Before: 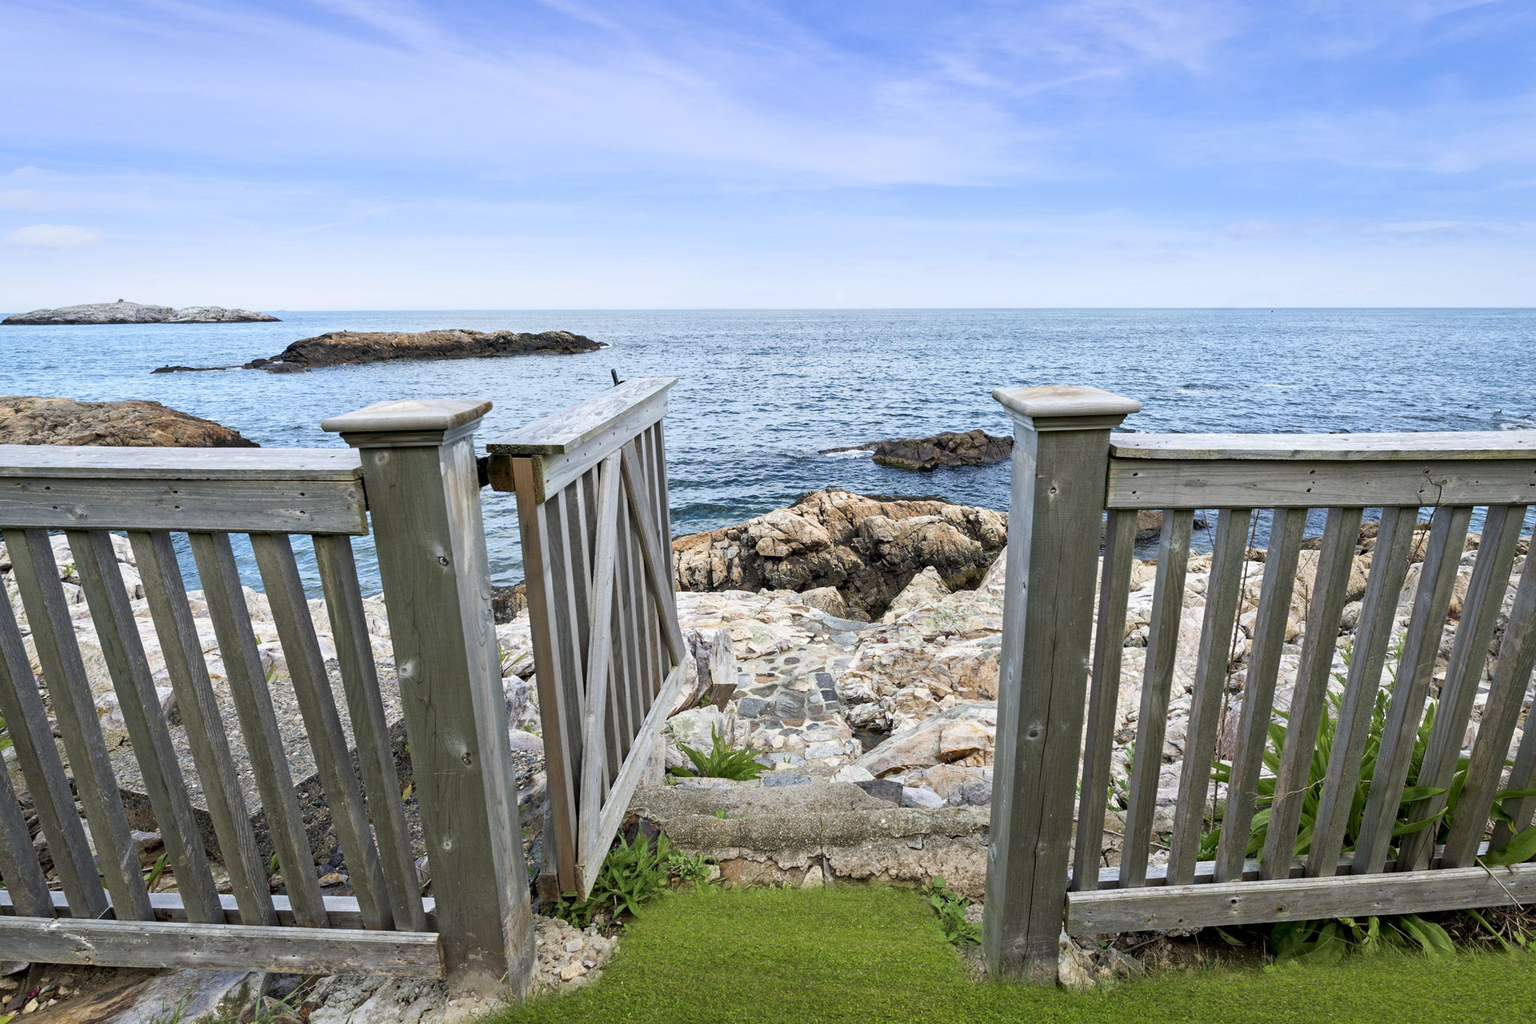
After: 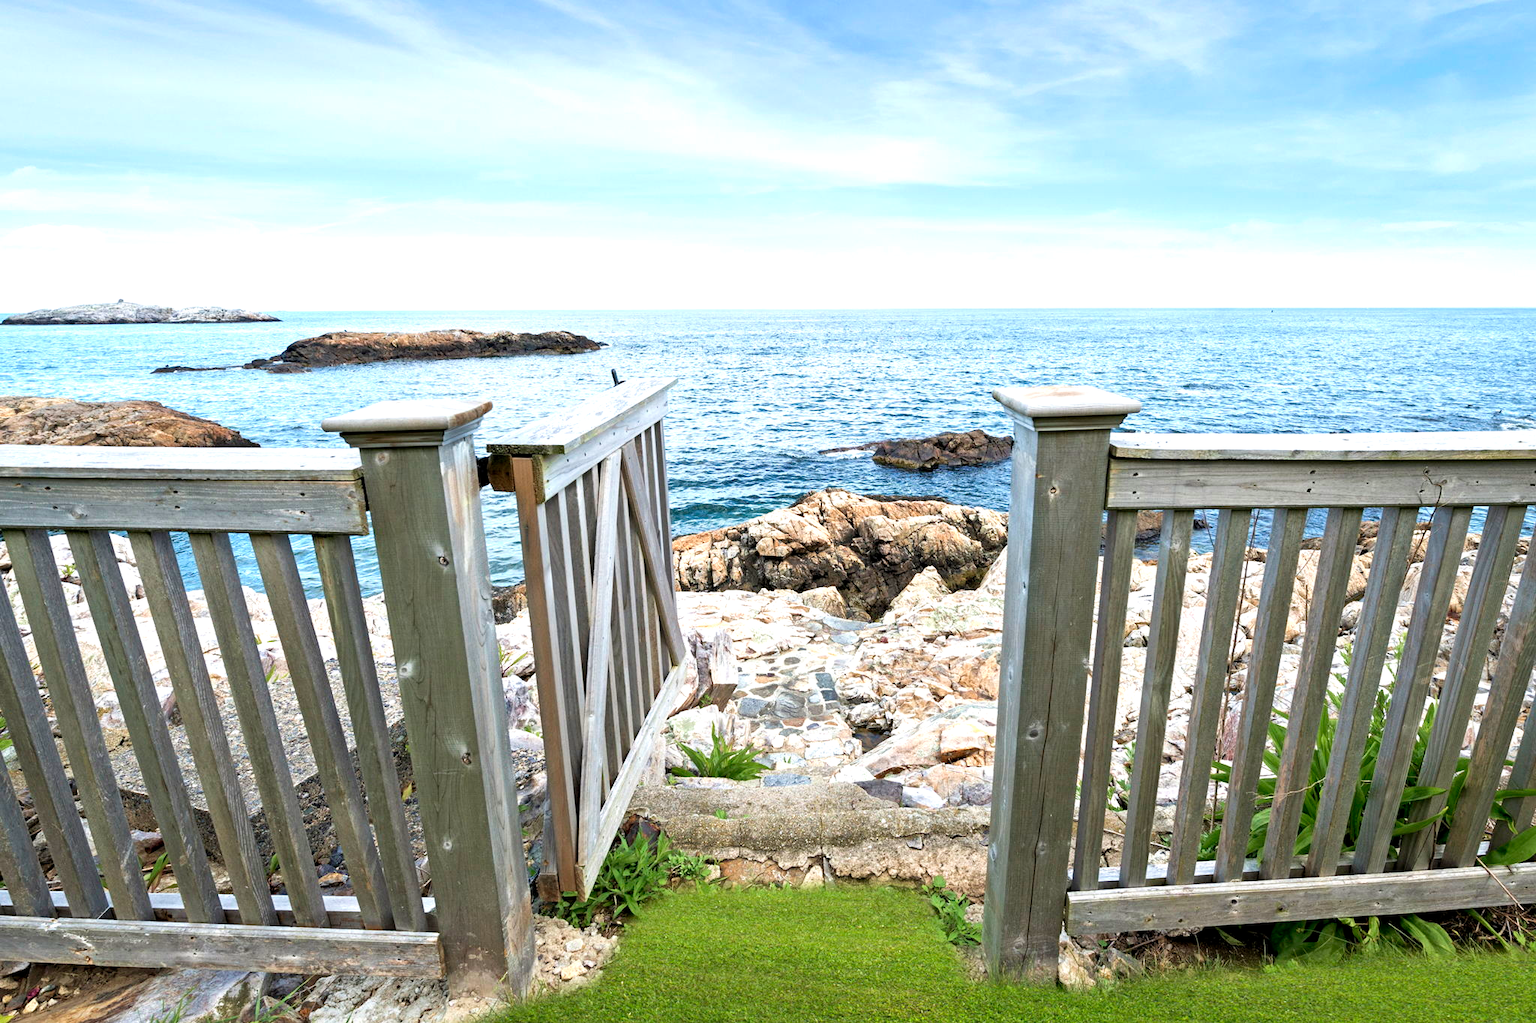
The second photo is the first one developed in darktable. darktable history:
exposure: exposure 0.669 EV, compensate highlight preservation false
velvia: strength 15.09%
